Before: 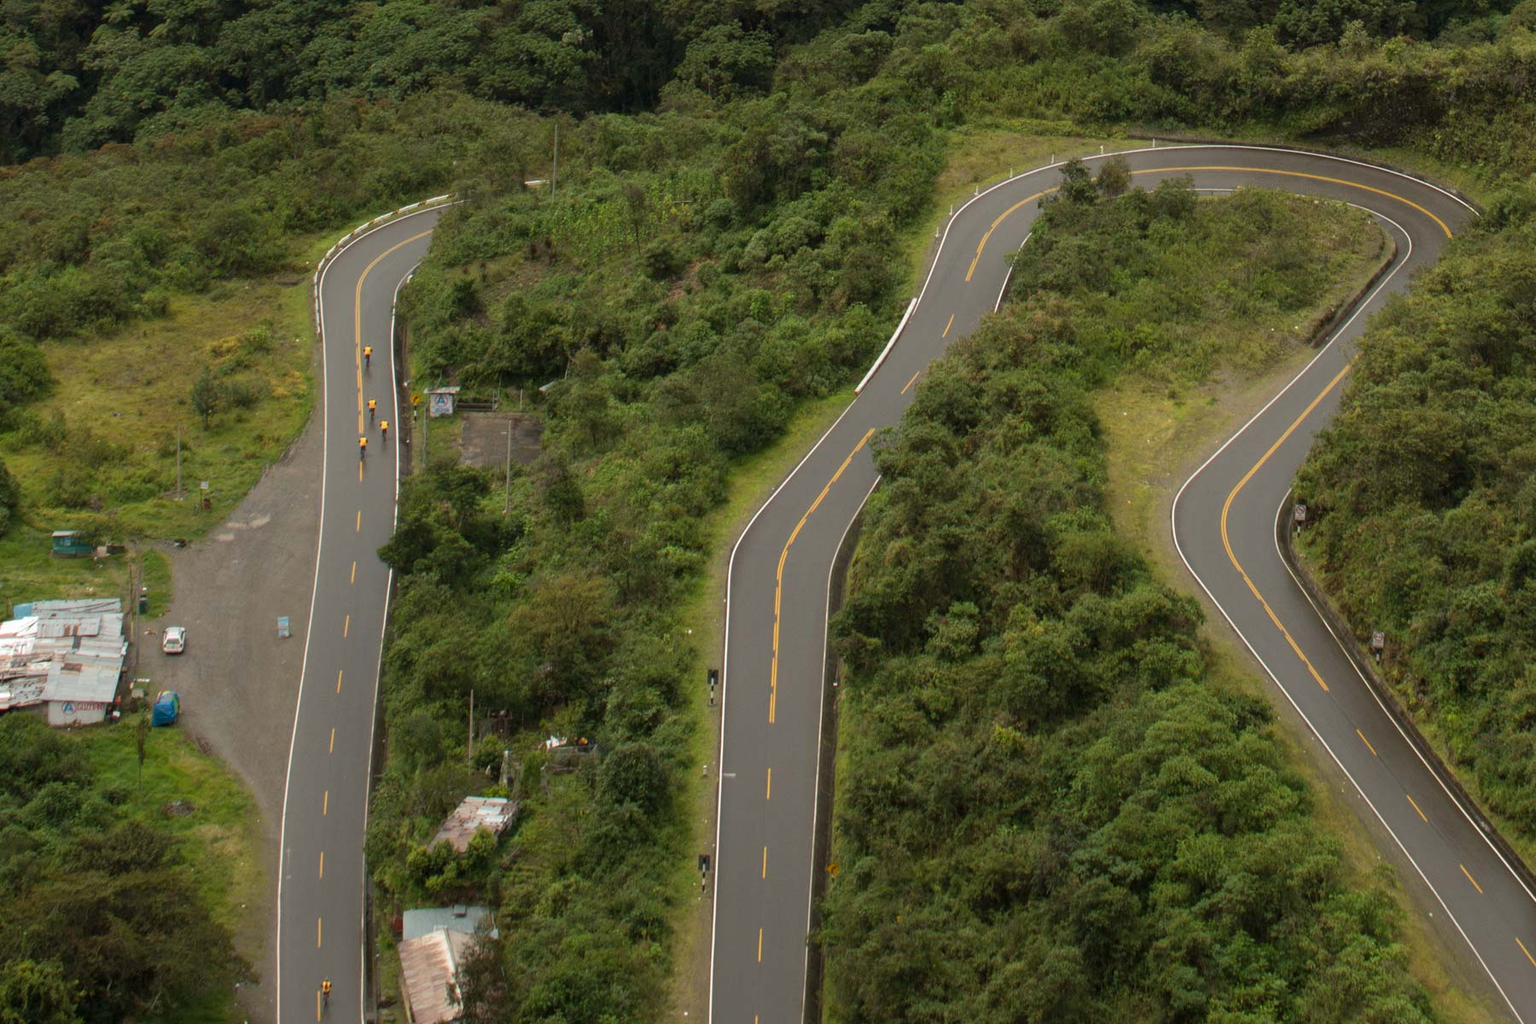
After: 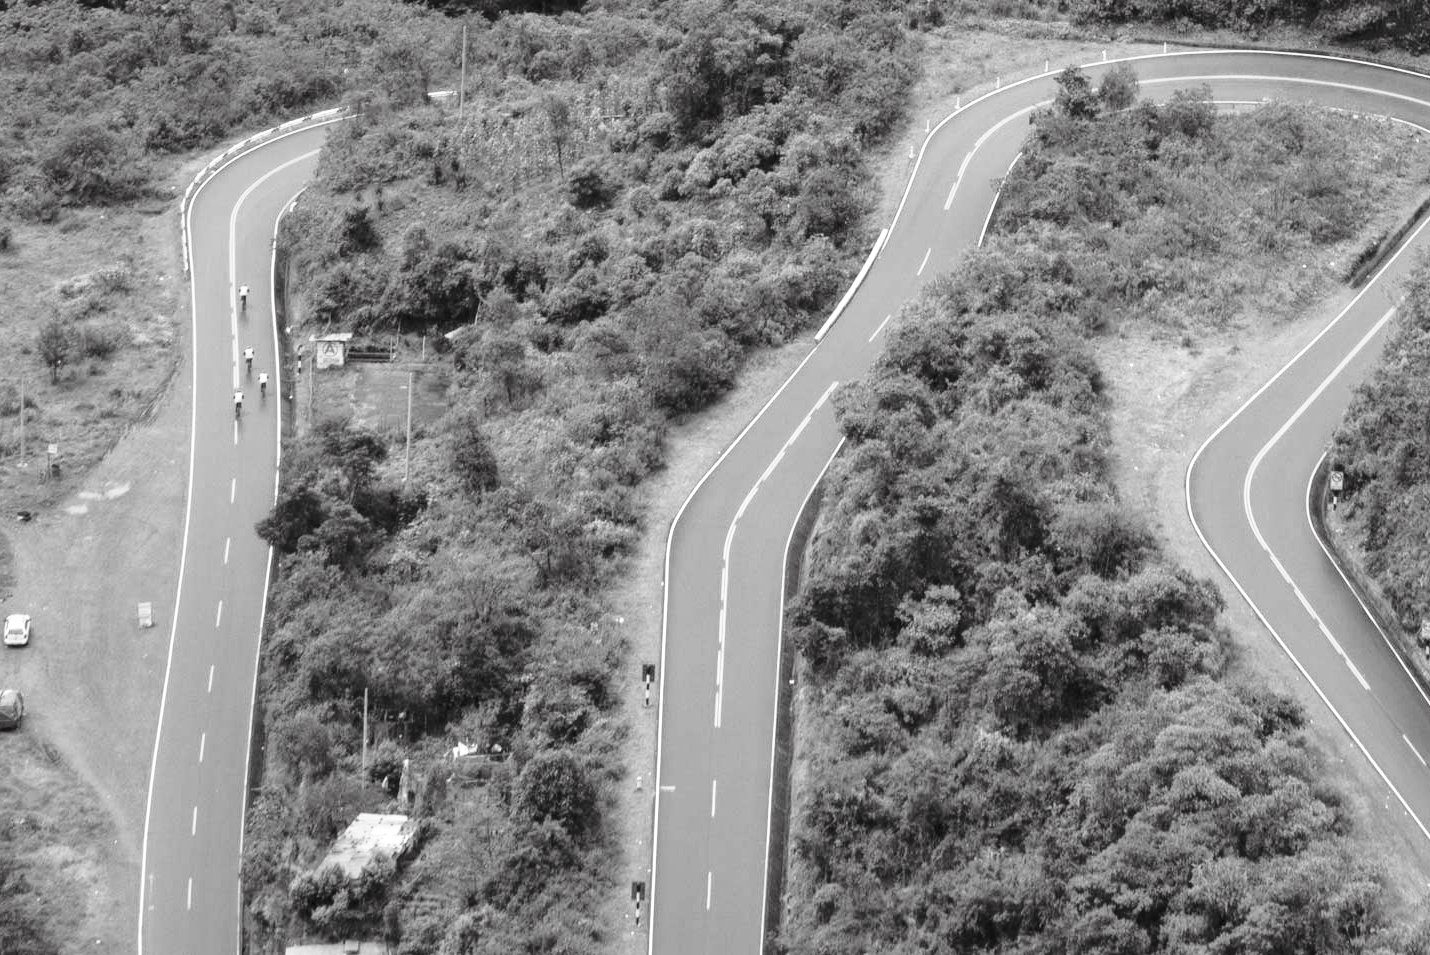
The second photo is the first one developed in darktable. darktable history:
shadows and highlights: low approximation 0.01, soften with gaussian
crop and rotate: left 10.408%, top 10.06%, right 10.097%, bottom 10.337%
base curve: curves: ch0 [(0, 0) (0.028, 0.03) (0.121, 0.232) (0.46, 0.748) (0.859, 0.968) (1, 1)], preserve colors none
color calibration: output gray [0.714, 0.278, 0, 0], illuminant custom, x 0.373, y 0.388, temperature 4242.75 K
velvia: strength 27.58%
color balance rgb: shadows lift › luminance 0.908%, shadows lift › chroma 0.256%, shadows lift › hue 19.54°, perceptual saturation grading › global saturation 0.703%, global vibrance 20%
exposure: black level correction 0, exposure 0.69 EV, compensate exposure bias true, compensate highlight preservation false
